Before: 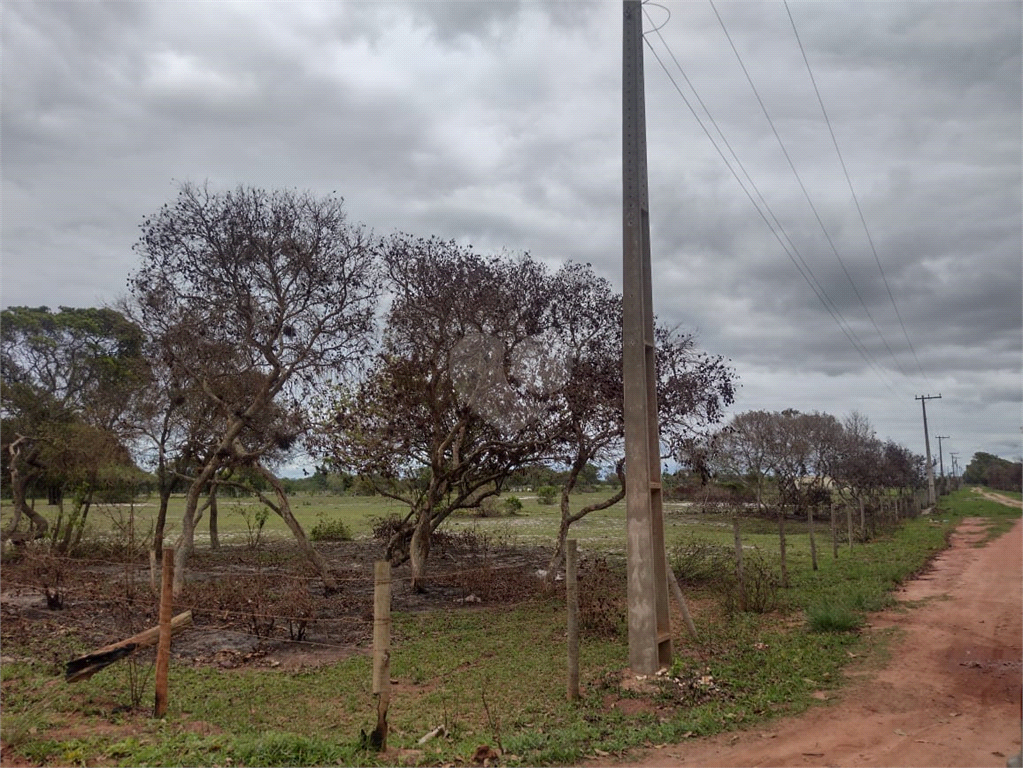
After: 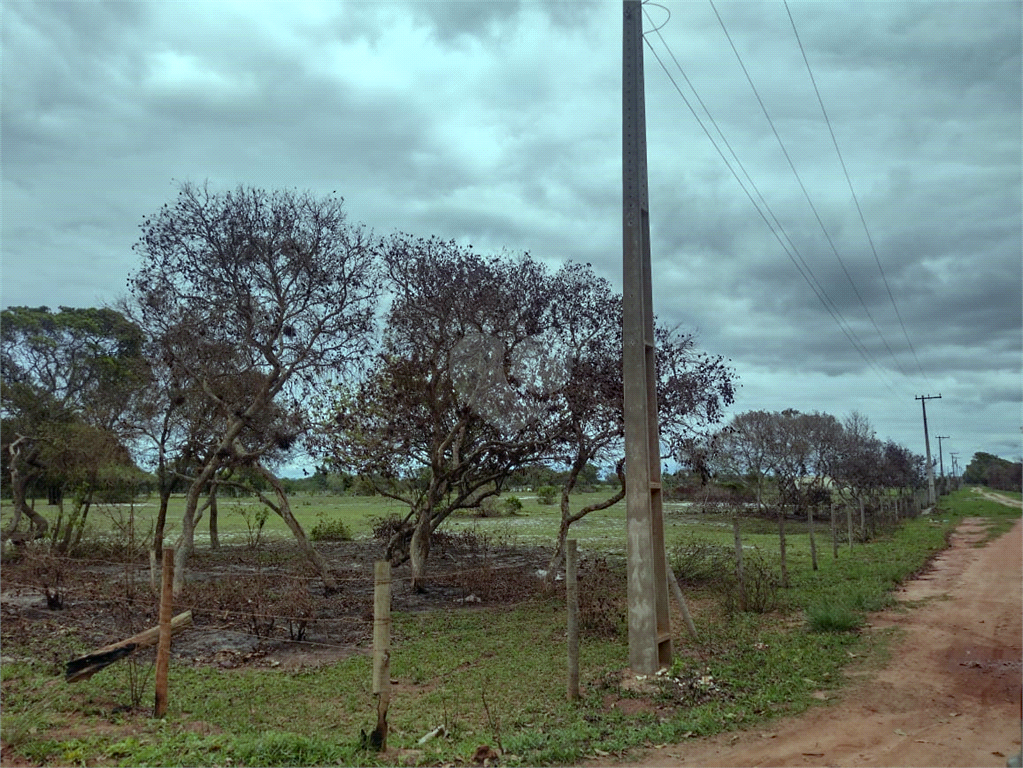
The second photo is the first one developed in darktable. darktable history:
color balance: mode lift, gamma, gain (sRGB), lift [0.997, 0.979, 1.021, 1.011], gamma [1, 1.084, 0.916, 0.998], gain [1, 0.87, 1.13, 1.101], contrast 4.55%, contrast fulcrum 38.24%, output saturation 104.09%
haze removal: compatibility mode true, adaptive false
